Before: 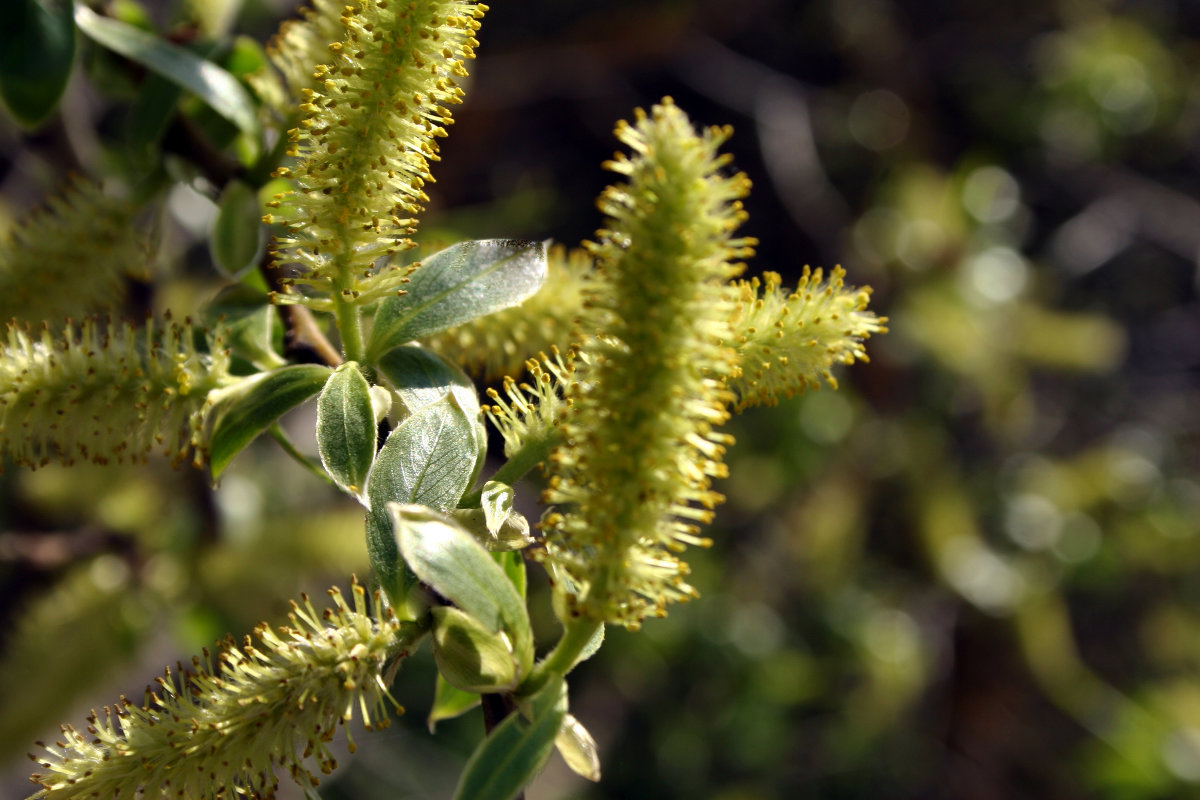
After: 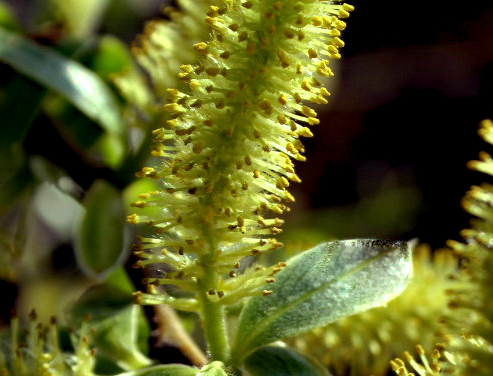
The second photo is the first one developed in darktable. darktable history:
crop and rotate: left 11.253%, top 0.066%, right 47.641%, bottom 52.908%
haze removal: strength 0.288, distance 0.254, compatibility mode true, adaptive false
color balance rgb: highlights gain › luminance 15.443%, highlights gain › chroma 7.029%, highlights gain › hue 123.18°, global offset › luminance -0.487%, perceptual saturation grading › global saturation -3.263%, perceptual saturation grading › shadows -2.423%
